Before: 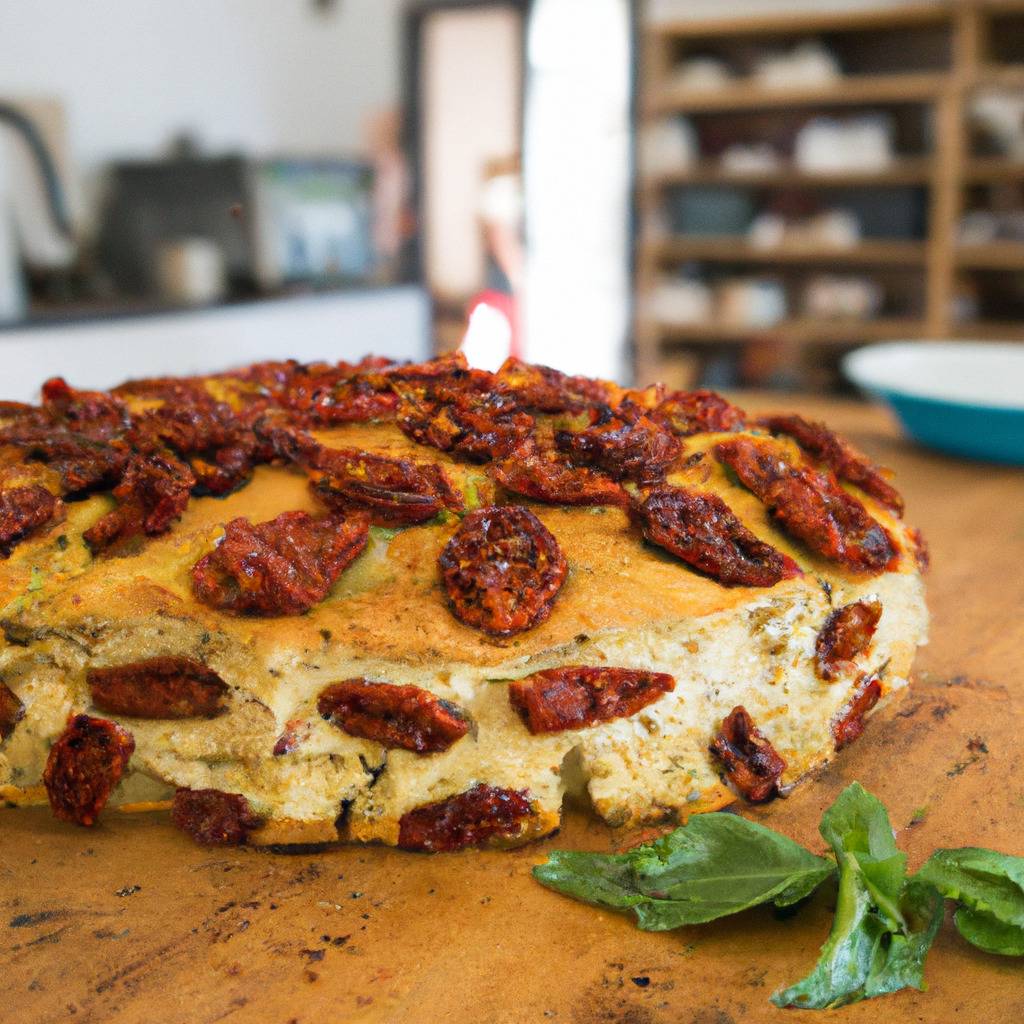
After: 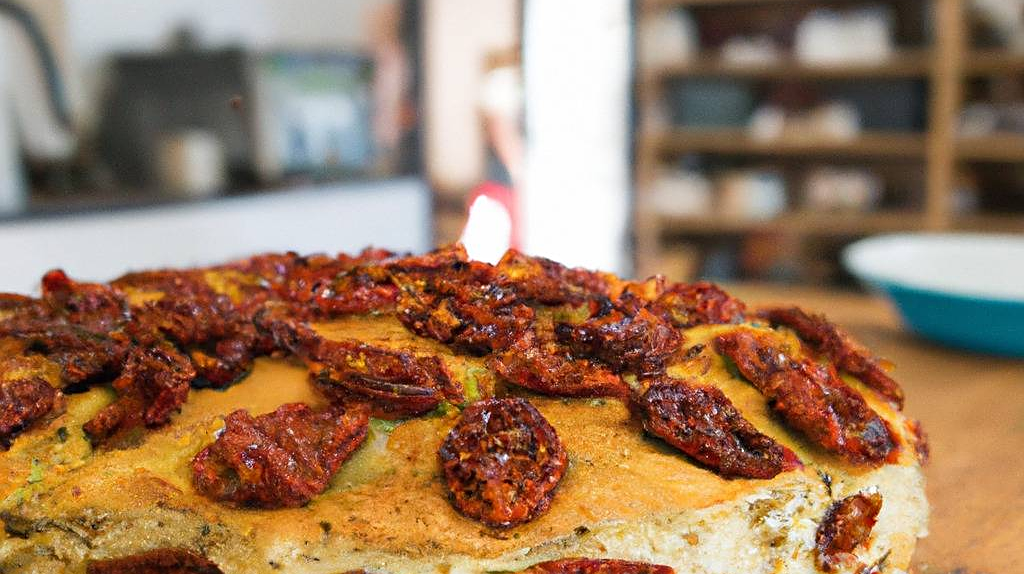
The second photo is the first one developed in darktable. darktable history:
crop and rotate: top 10.605%, bottom 33.274%
sharpen: on, module defaults
